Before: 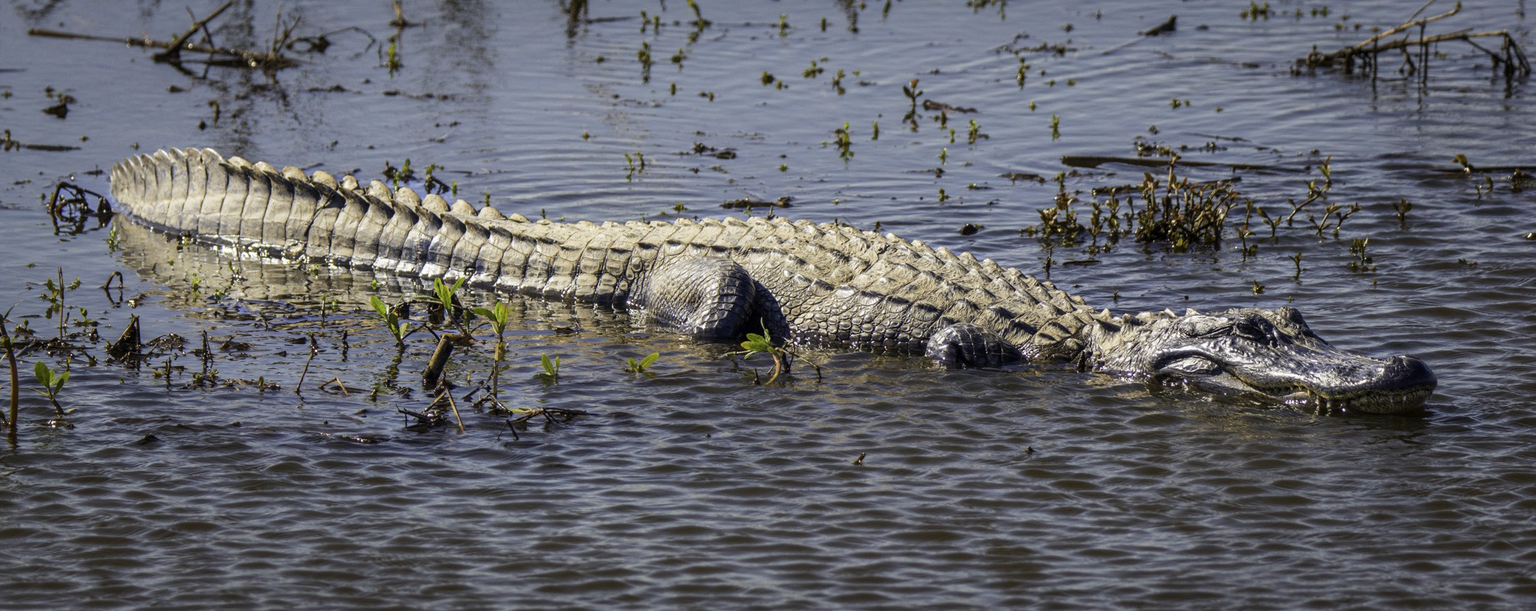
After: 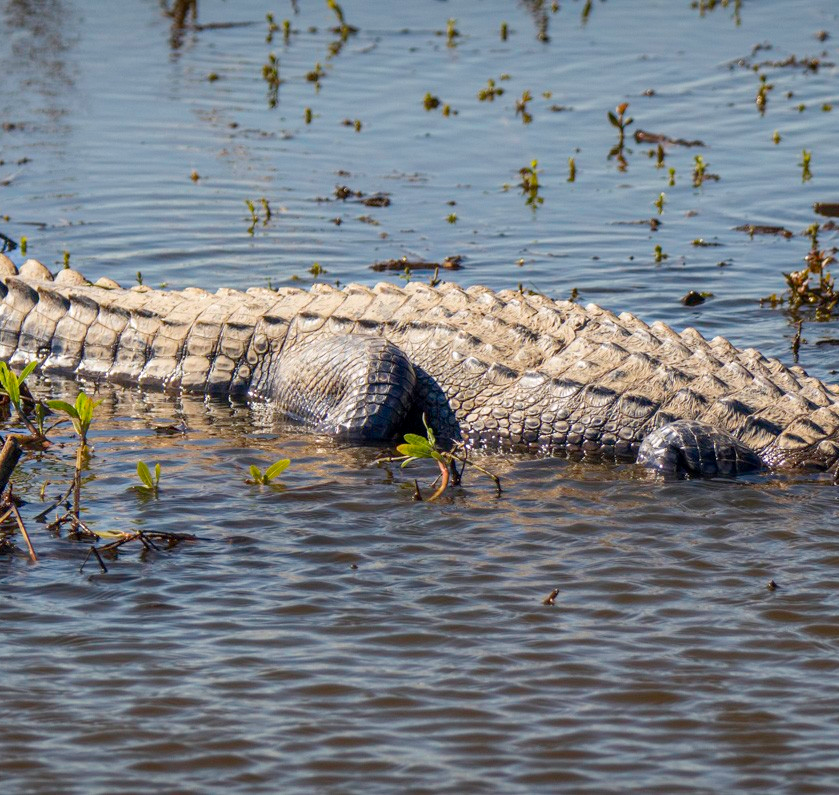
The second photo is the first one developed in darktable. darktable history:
crop: left 28.442%, right 29.57%
